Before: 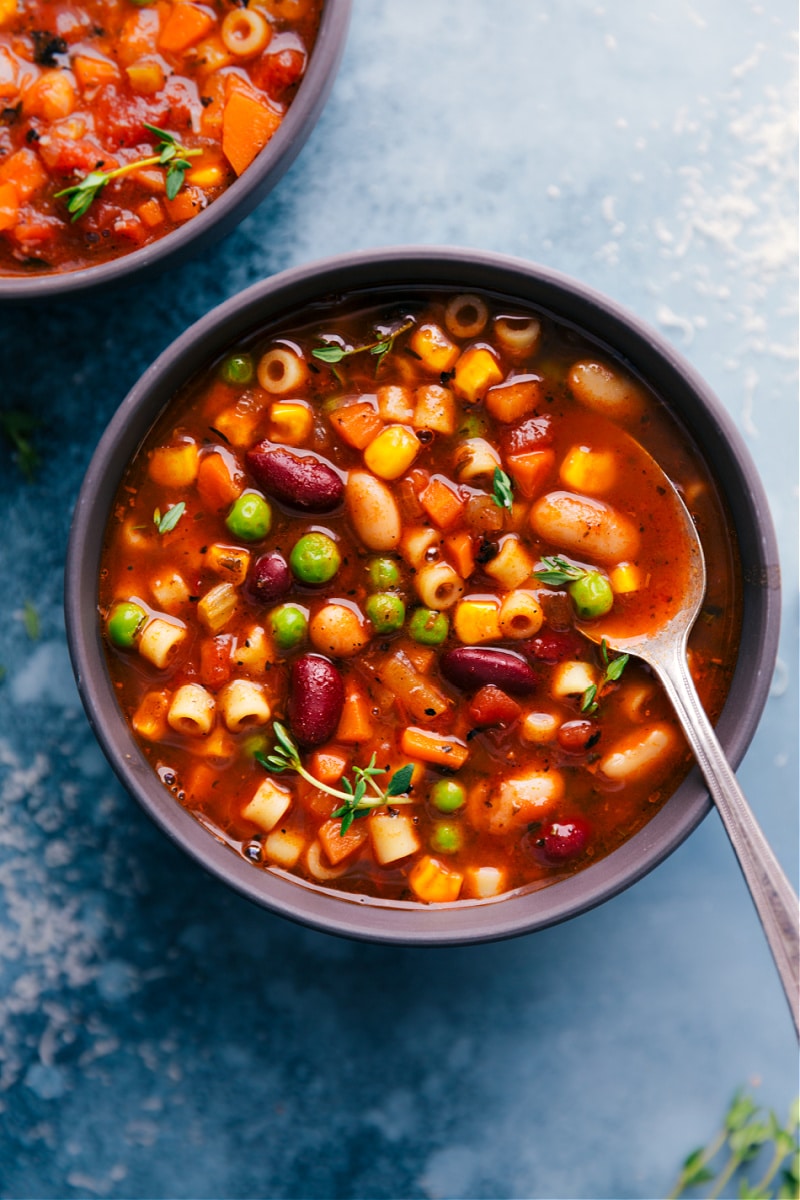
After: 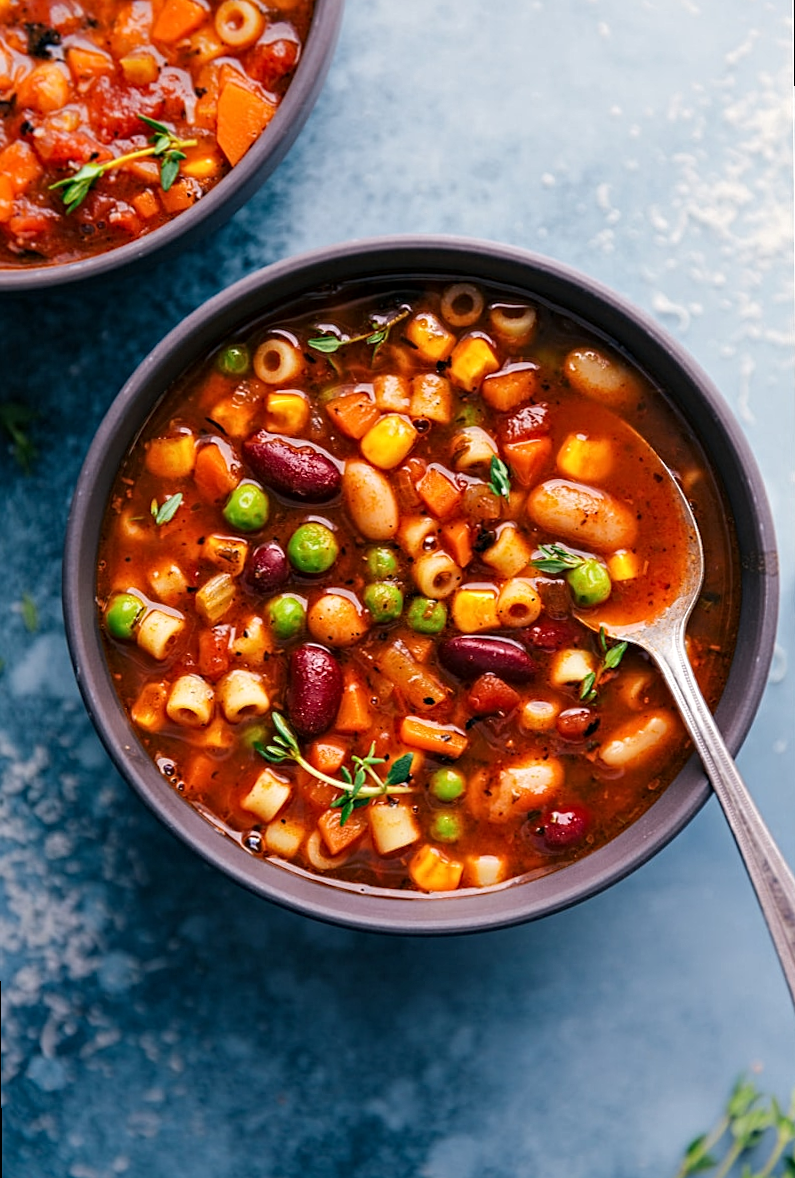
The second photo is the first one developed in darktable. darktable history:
rotate and perspective: rotation -0.45°, automatic cropping original format, crop left 0.008, crop right 0.992, crop top 0.012, crop bottom 0.988
contrast equalizer: y [[0.5, 0.5, 0.5, 0.539, 0.64, 0.611], [0.5 ×6], [0.5 ×6], [0 ×6], [0 ×6]]
